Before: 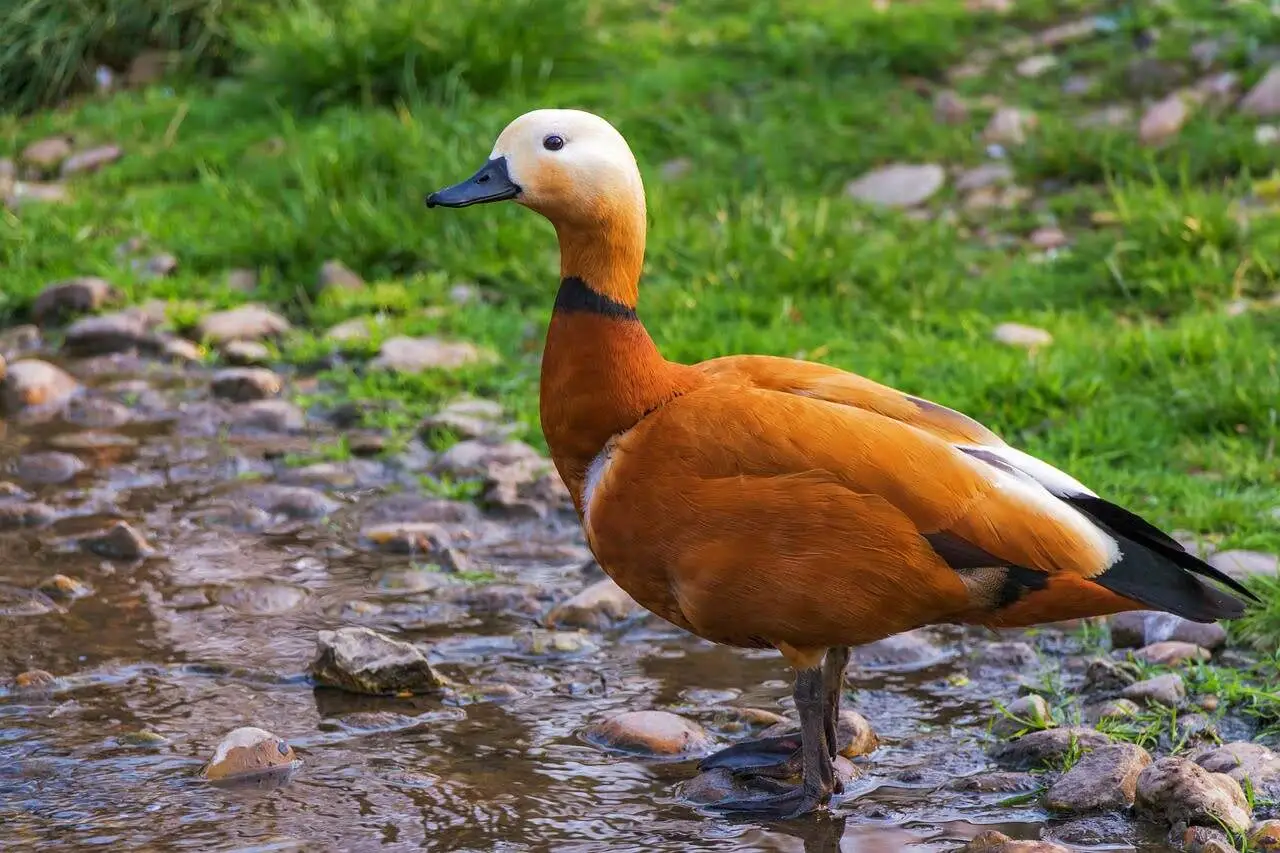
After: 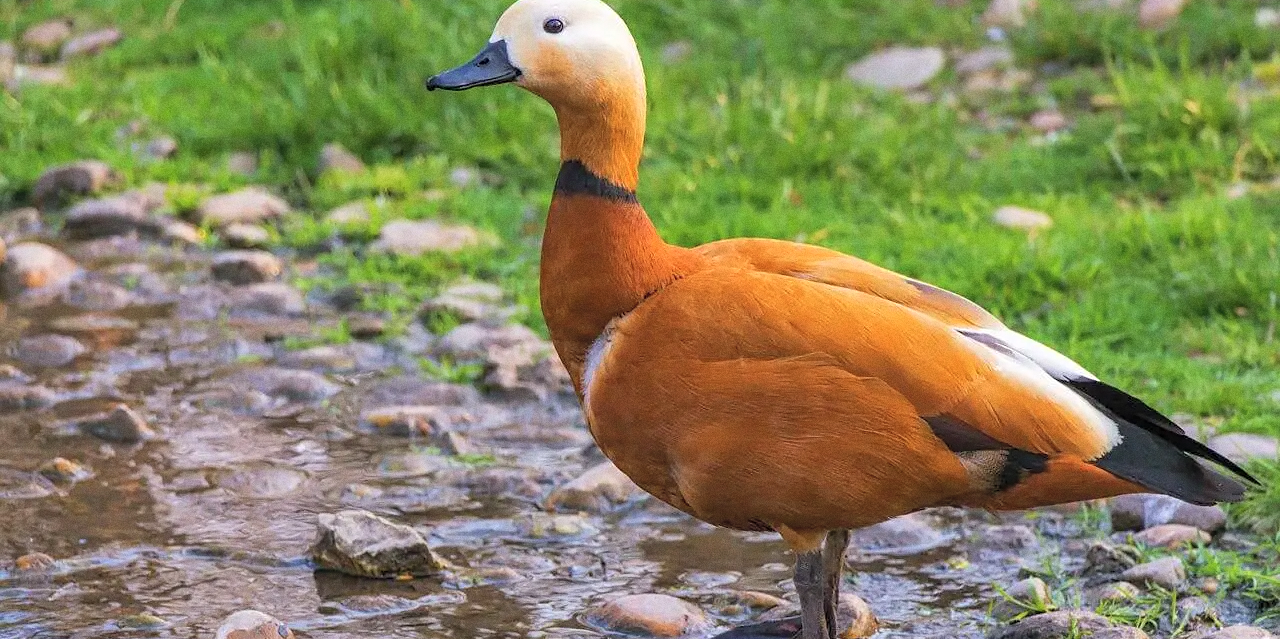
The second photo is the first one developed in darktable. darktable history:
sharpen: amount 0.2
grain: coarseness 0.47 ISO
contrast brightness saturation: brightness 0.15
crop: top 13.819%, bottom 11.169%
